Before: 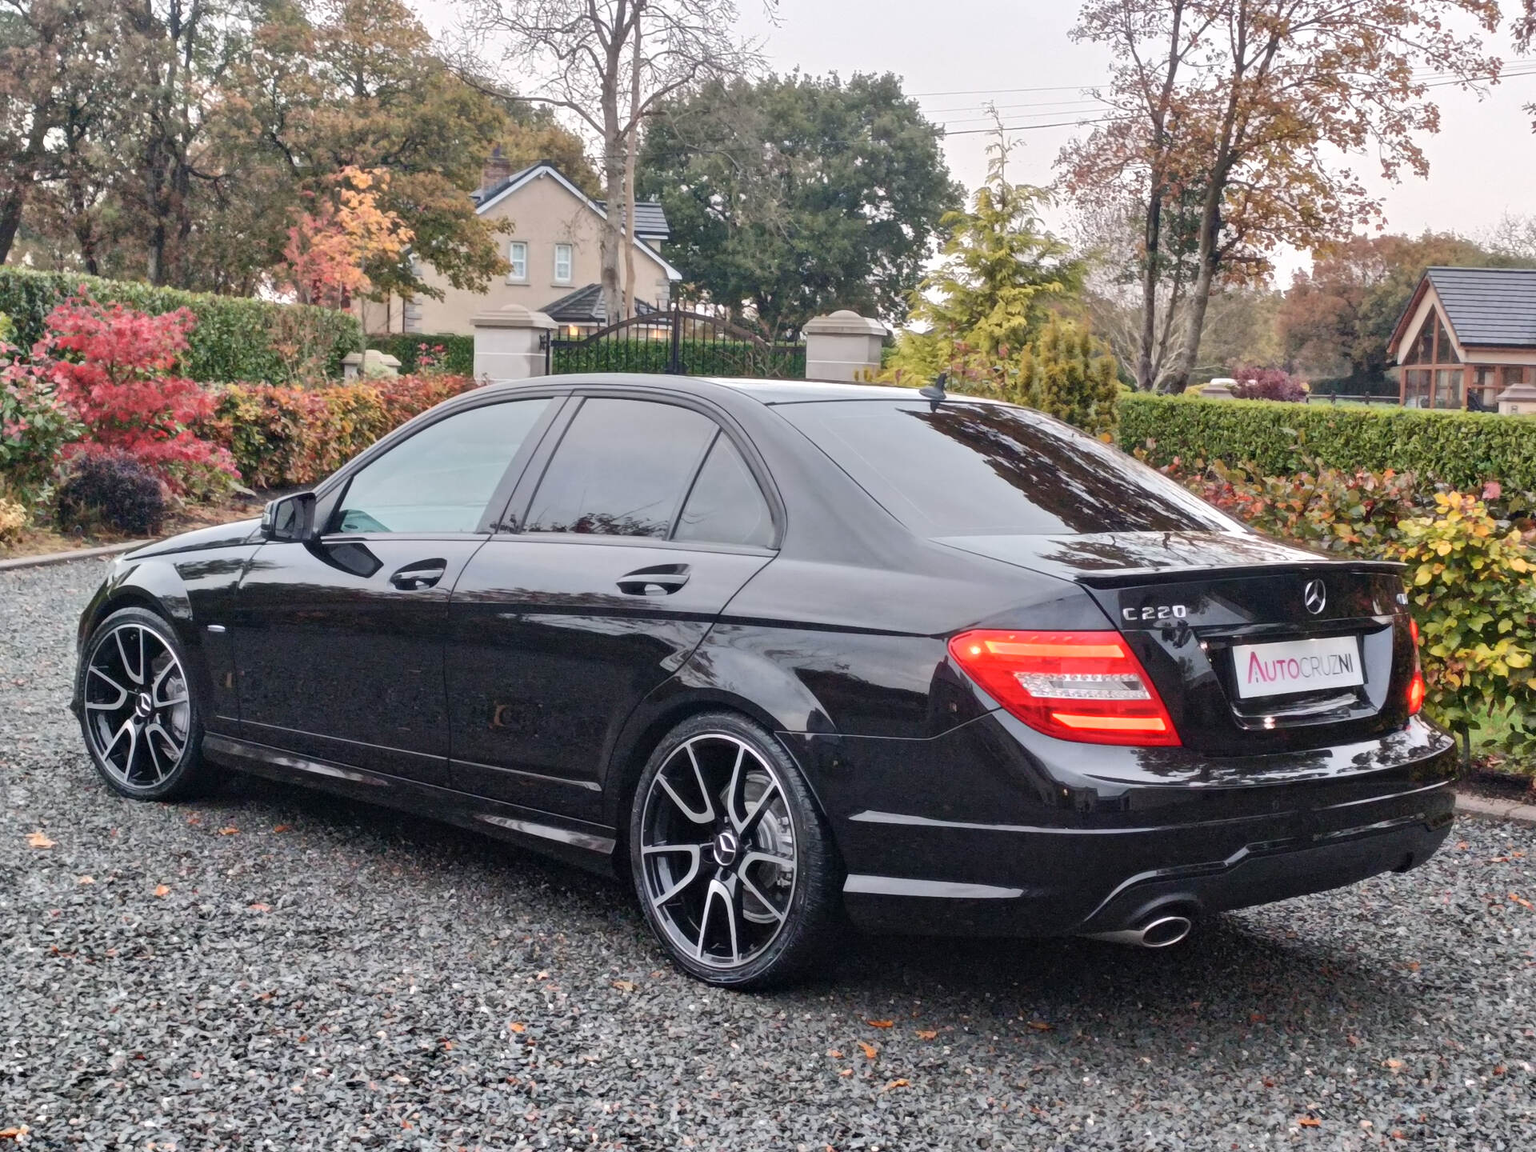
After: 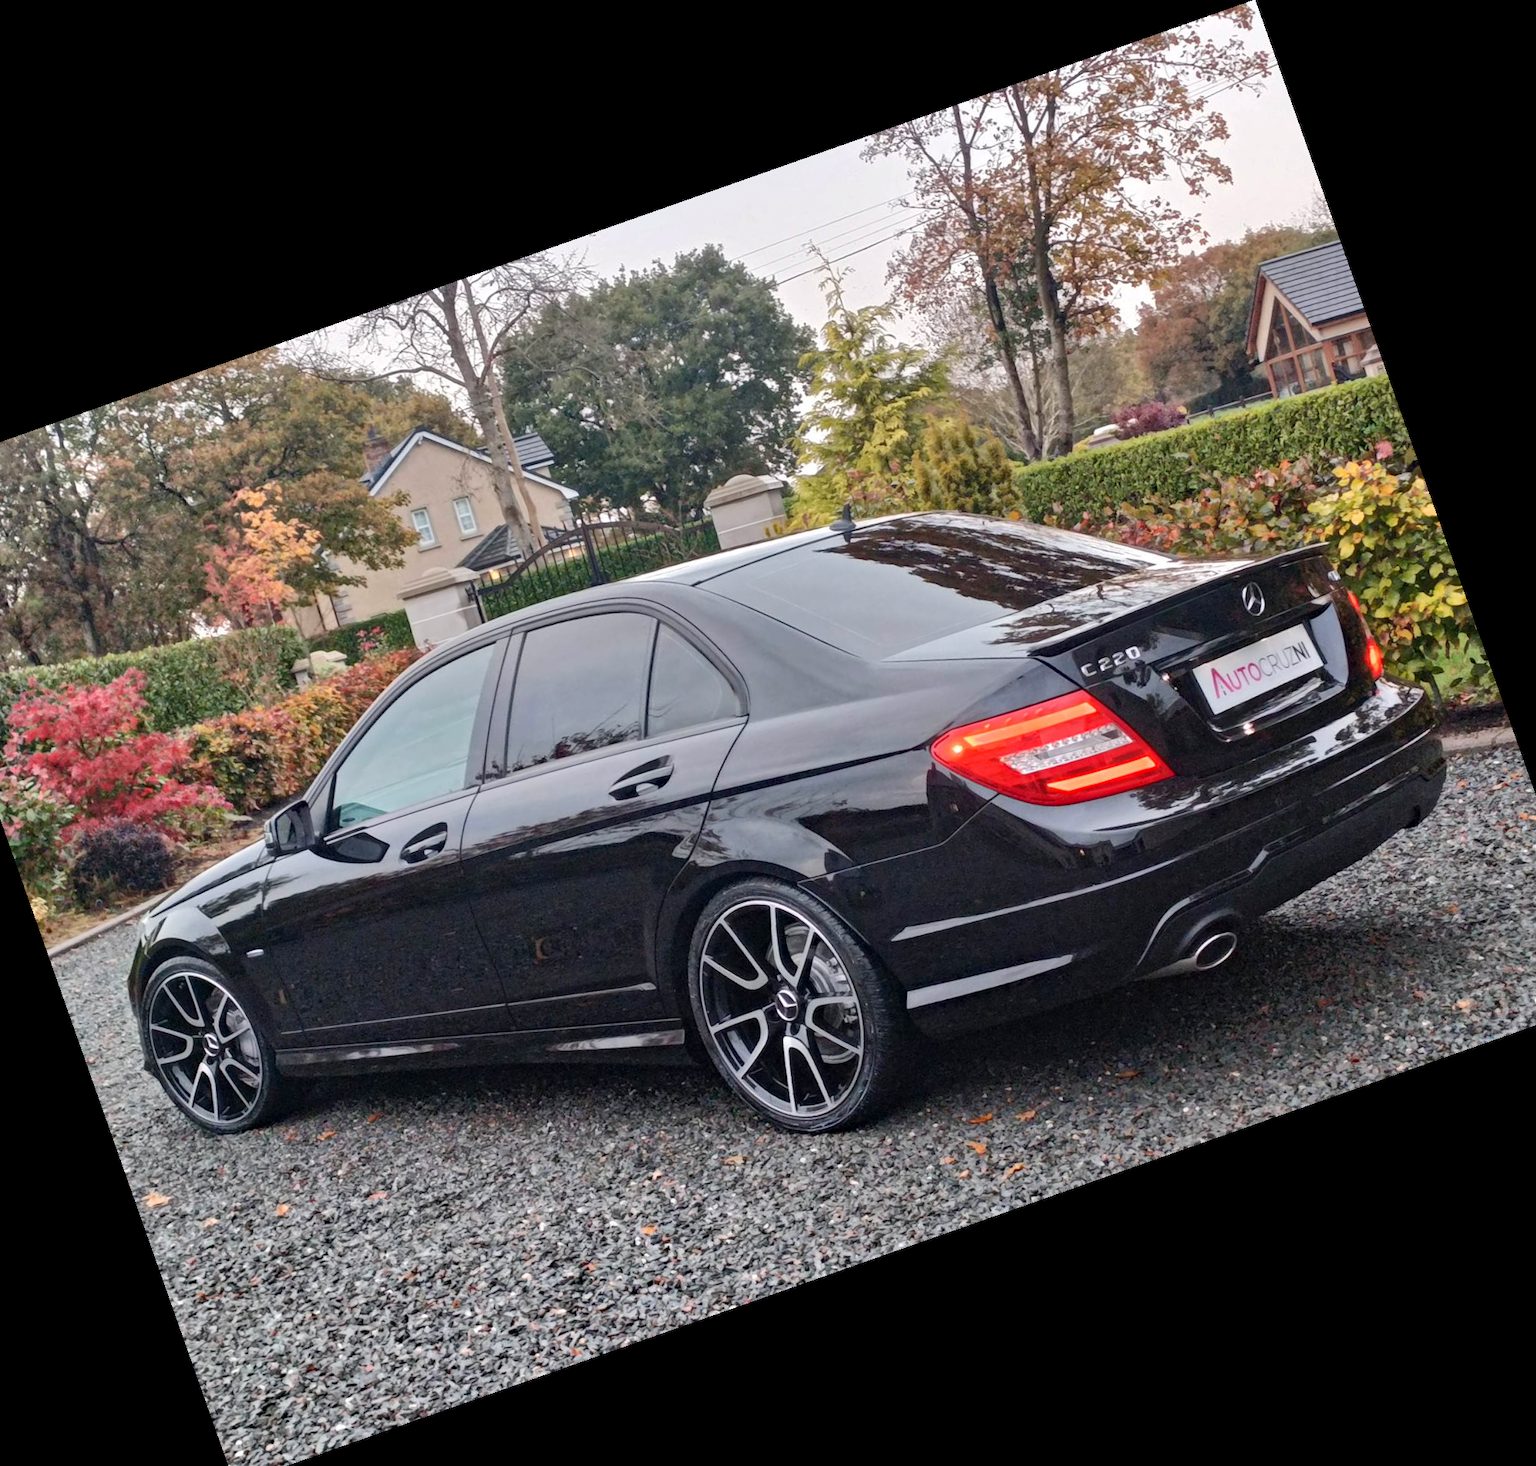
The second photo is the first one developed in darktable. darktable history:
rotate and perspective: rotation 1.57°, crop left 0.018, crop right 0.982, crop top 0.039, crop bottom 0.961
haze removal: compatibility mode true, adaptive false
crop and rotate: angle 19.43°, left 6.812%, right 4.125%, bottom 1.087%
